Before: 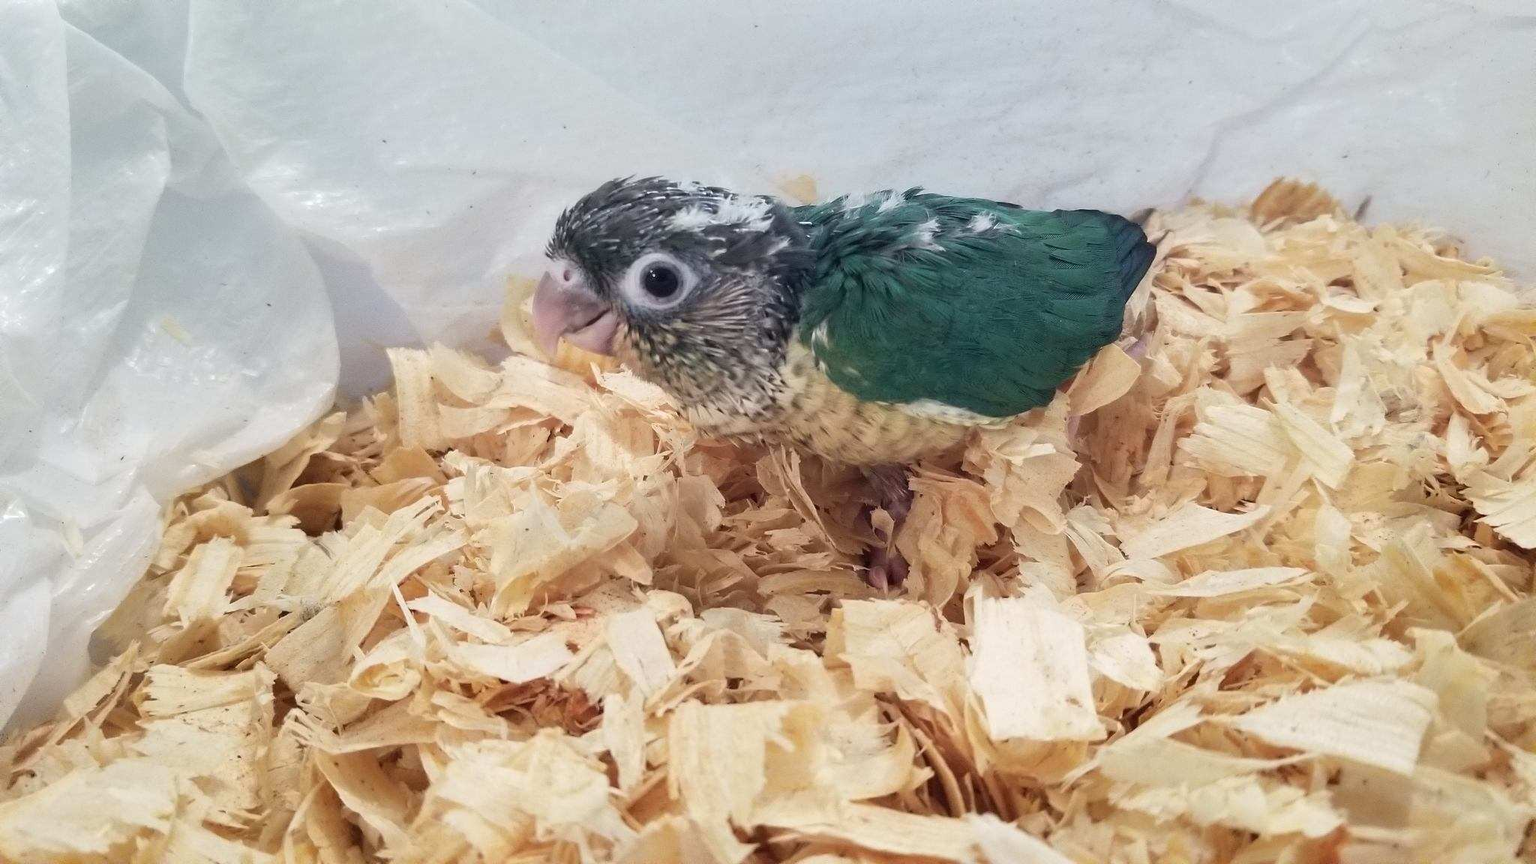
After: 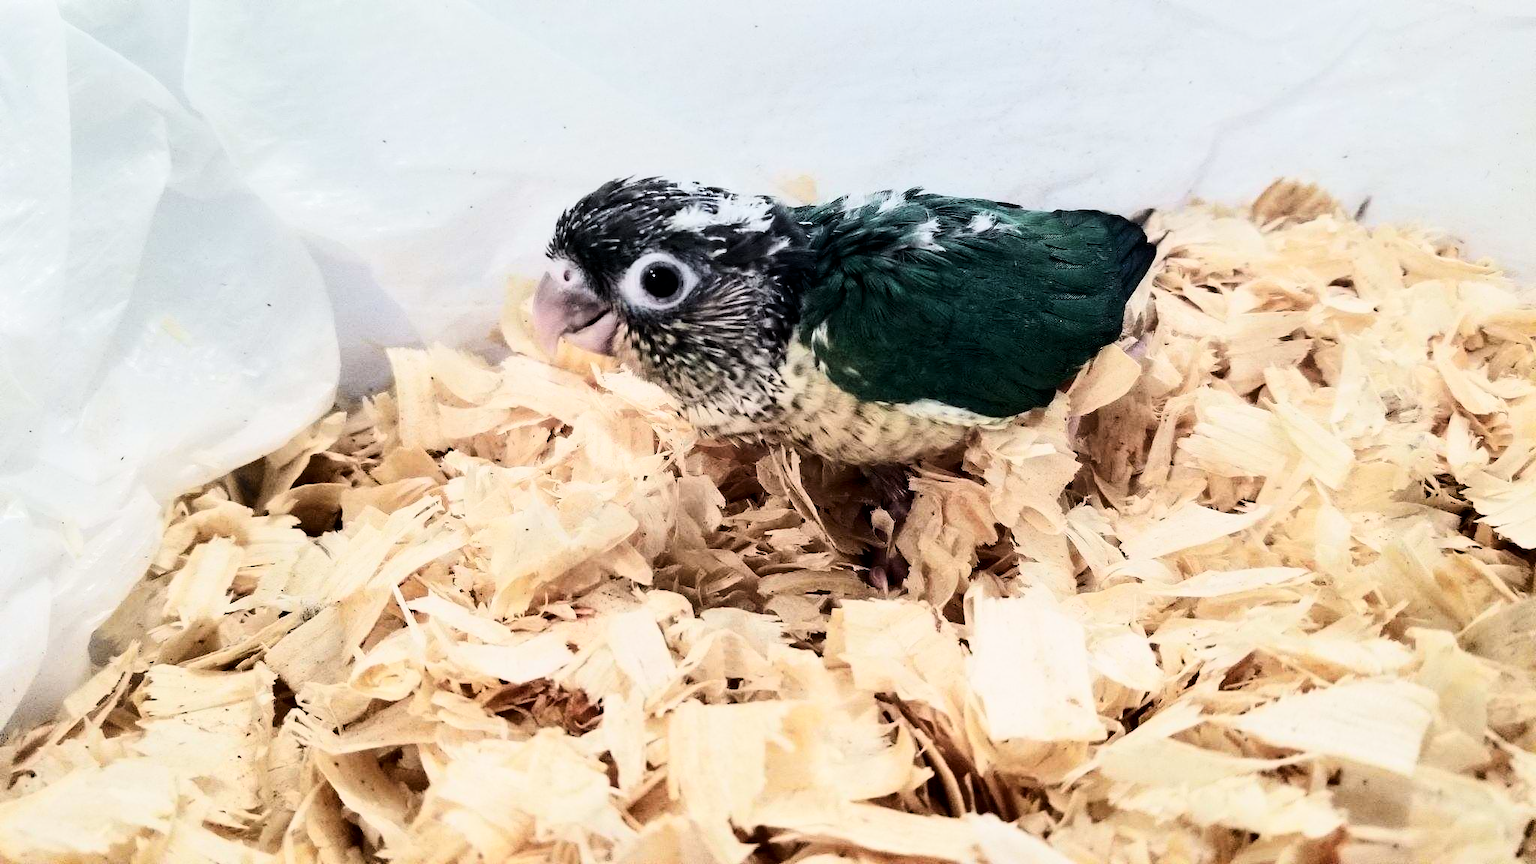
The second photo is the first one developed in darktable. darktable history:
contrast brightness saturation: contrast 0.28
filmic rgb: black relative exposure -4 EV, white relative exposure 3 EV, hardness 3.02, contrast 1.5
